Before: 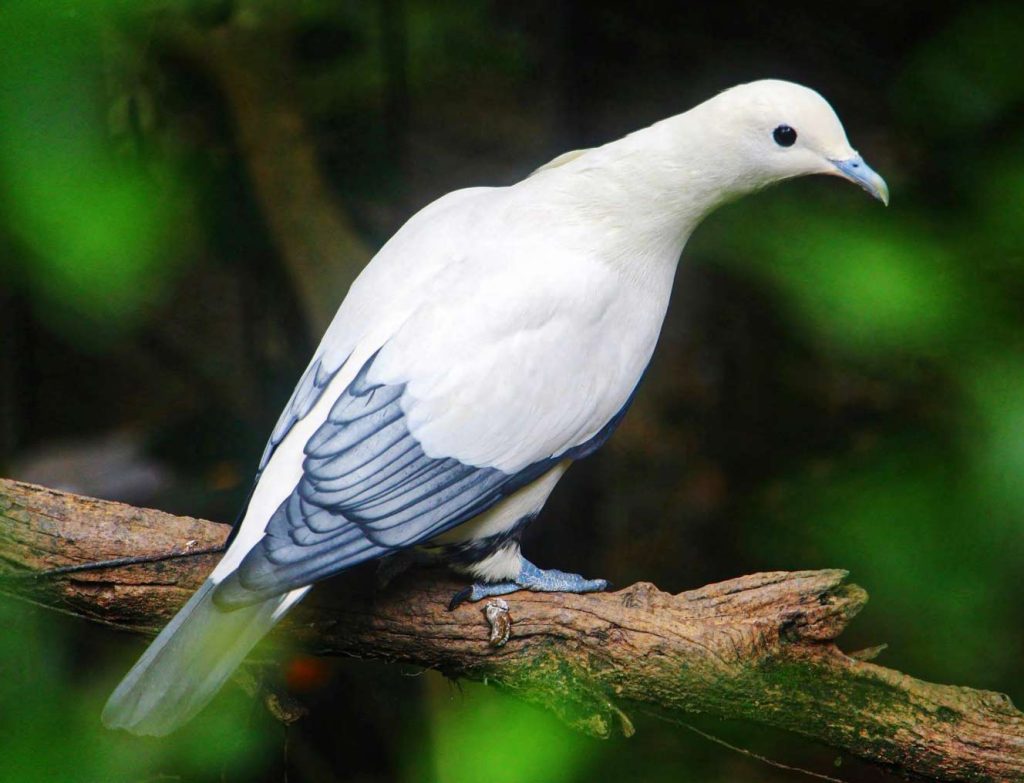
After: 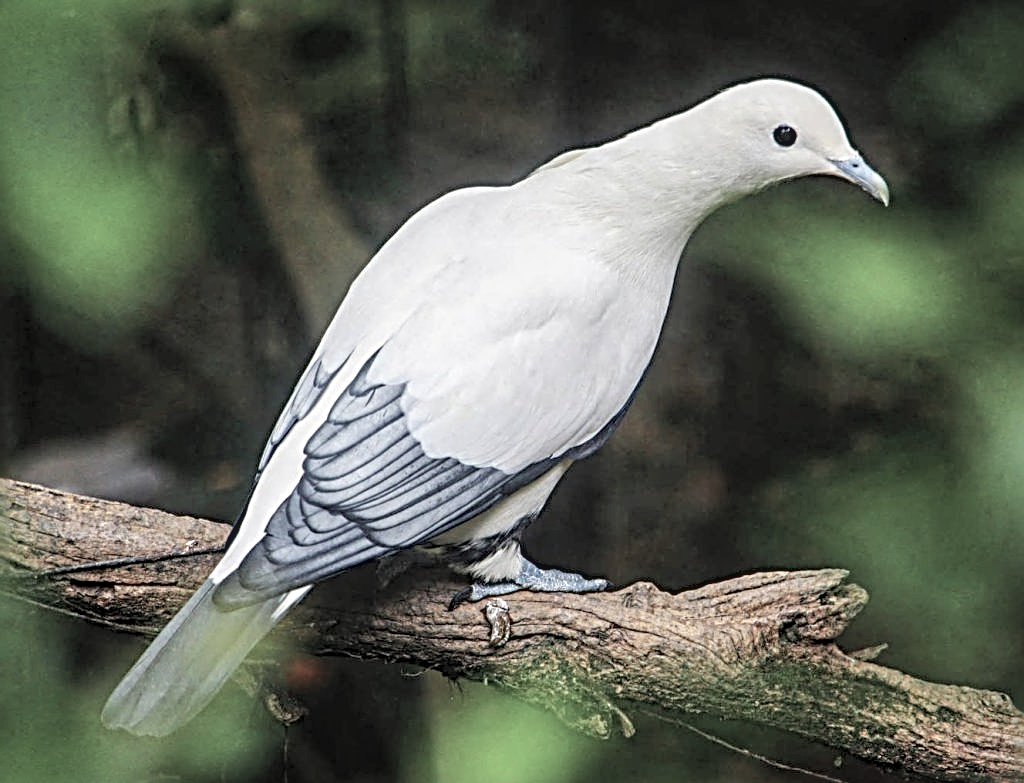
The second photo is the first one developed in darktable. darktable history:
sharpen: radius 3.651, amount 0.933
contrast brightness saturation: brightness 0.186, saturation -0.502
local contrast: on, module defaults
